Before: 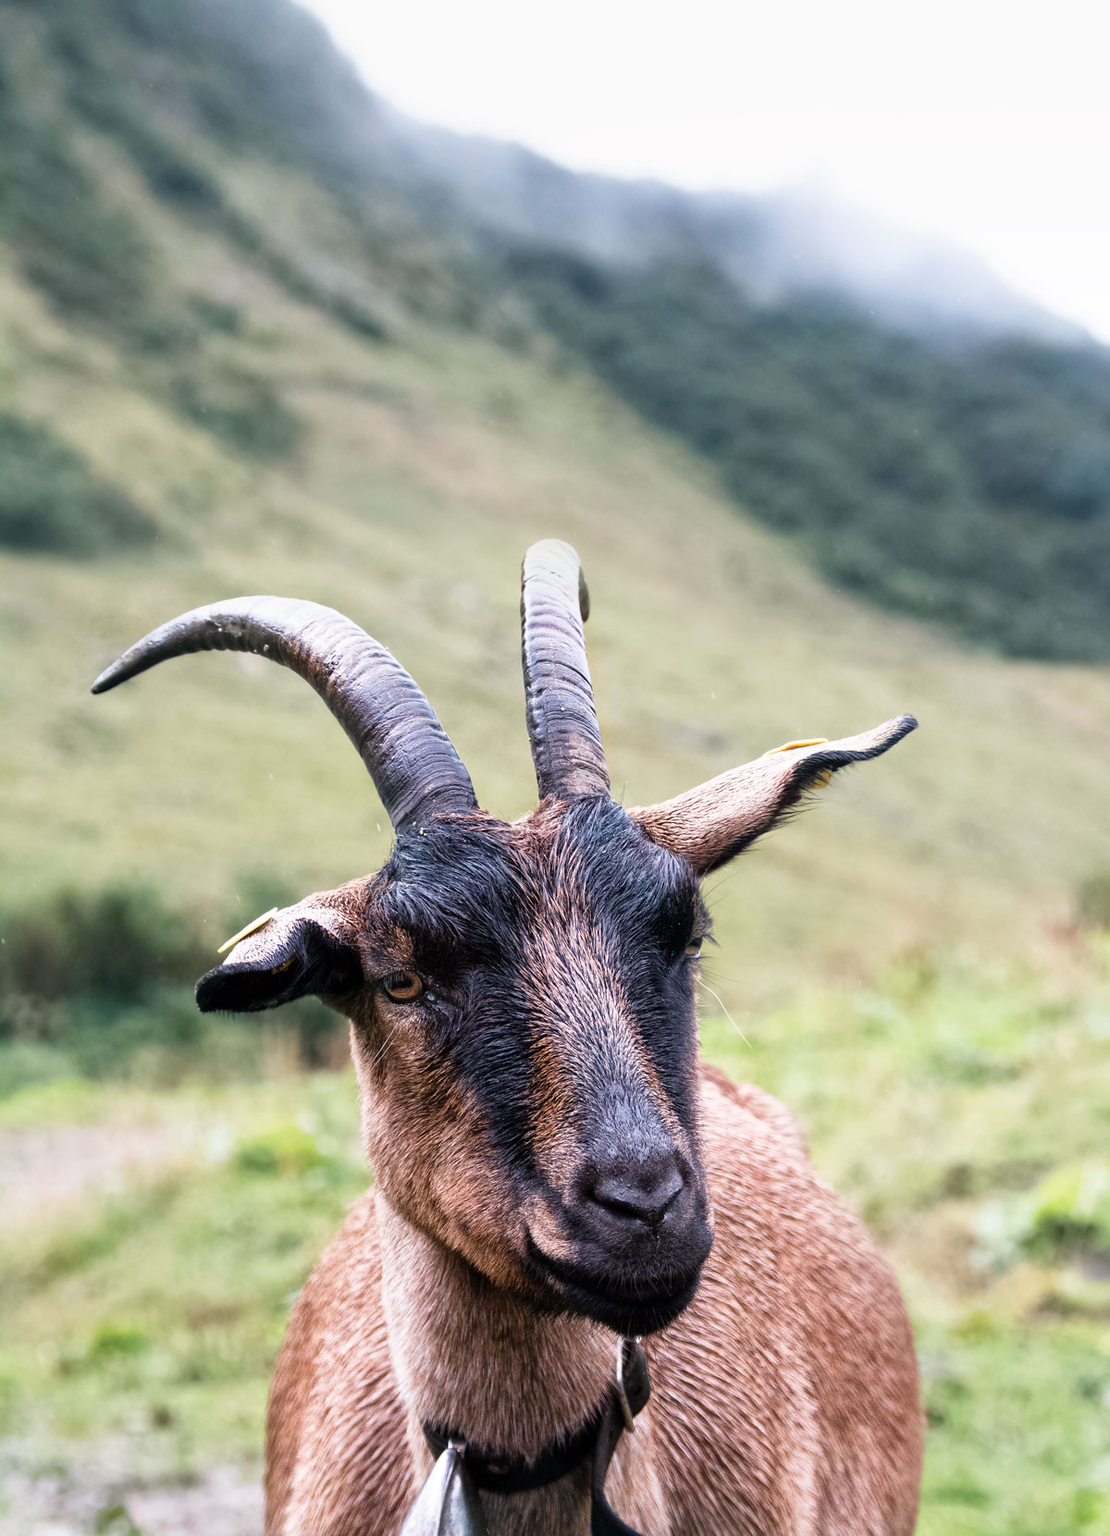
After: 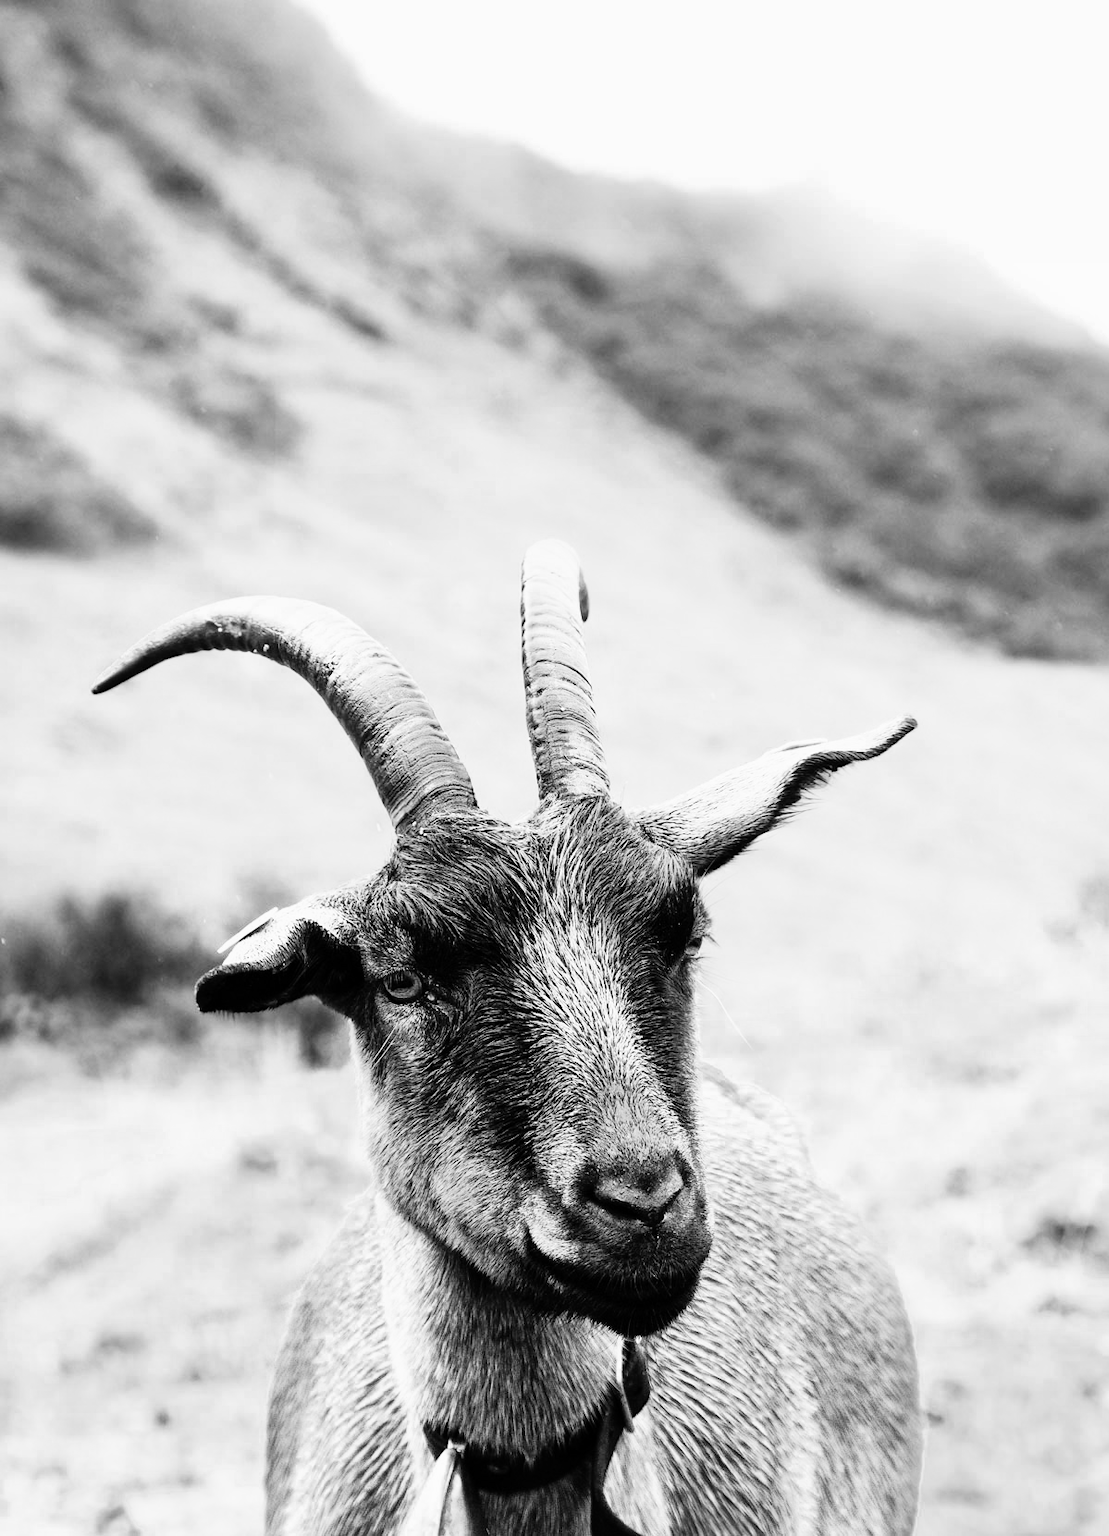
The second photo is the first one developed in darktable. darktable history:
color balance rgb: shadows lift › chroma 1%, shadows lift › hue 113°, highlights gain › chroma 0.2%, highlights gain › hue 333°, perceptual saturation grading › global saturation 20%, perceptual saturation grading › highlights -50%, perceptual saturation grading › shadows 25%, contrast -10%
color zones: curves: ch0 [(0, 0.5) (0.125, 0.4) (0.25, 0.5) (0.375, 0.4) (0.5, 0.4) (0.625, 0.35) (0.75, 0.35) (0.875, 0.5)]; ch1 [(0, 0.35) (0.125, 0.45) (0.25, 0.35) (0.375, 0.35) (0.5, 0.35) (0.625, 0.35) (0.75, 0.45) (0.875, 0.35)]; ch2 [(0, 0.6) (0.125, 0.5) (0.25, 0.5) (0.375, 0.6) (0.5, 0.6) (0.625, 0.5) (0.75, 0.5) (0.875, 0.5)]
monochrome: on, module defaults
rgb curve: curves: ch0 [(0, 0) (0.21, 0.15) (0.24, 0.21) (0.5, 0.75) (0.75, 0.96) (0.89, 0.99) (1, 1)]; ch1 [(0, 0.02) (0.21, 0.13) (0.25, 0.2) (0.5, 0.67) (0.75, 0.9) (0.89, 0.97) (1, 1)]; ch2 [(0, 0.02) (0.21, 0.13) (0.25, 0.2) (0.5, 0.67) (0.75, 0.9) (0.89, 0.97) (1, 1)], compensate middle gray true | blend: blend mode normal, opacity 90%; mask: uniform (no mask)
